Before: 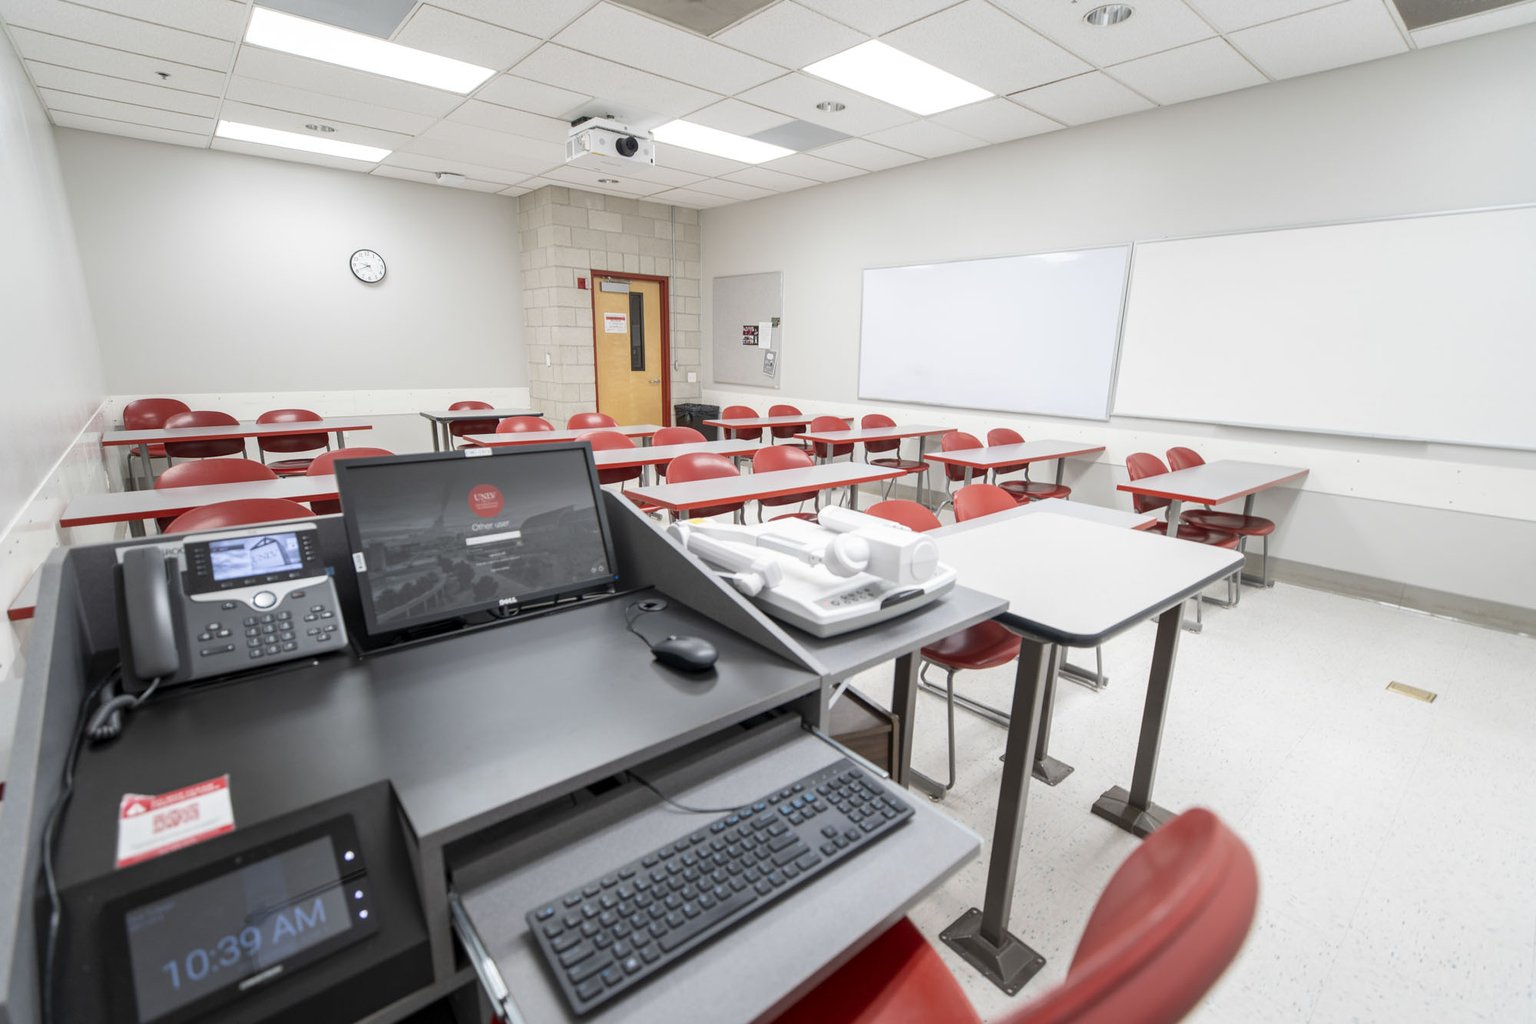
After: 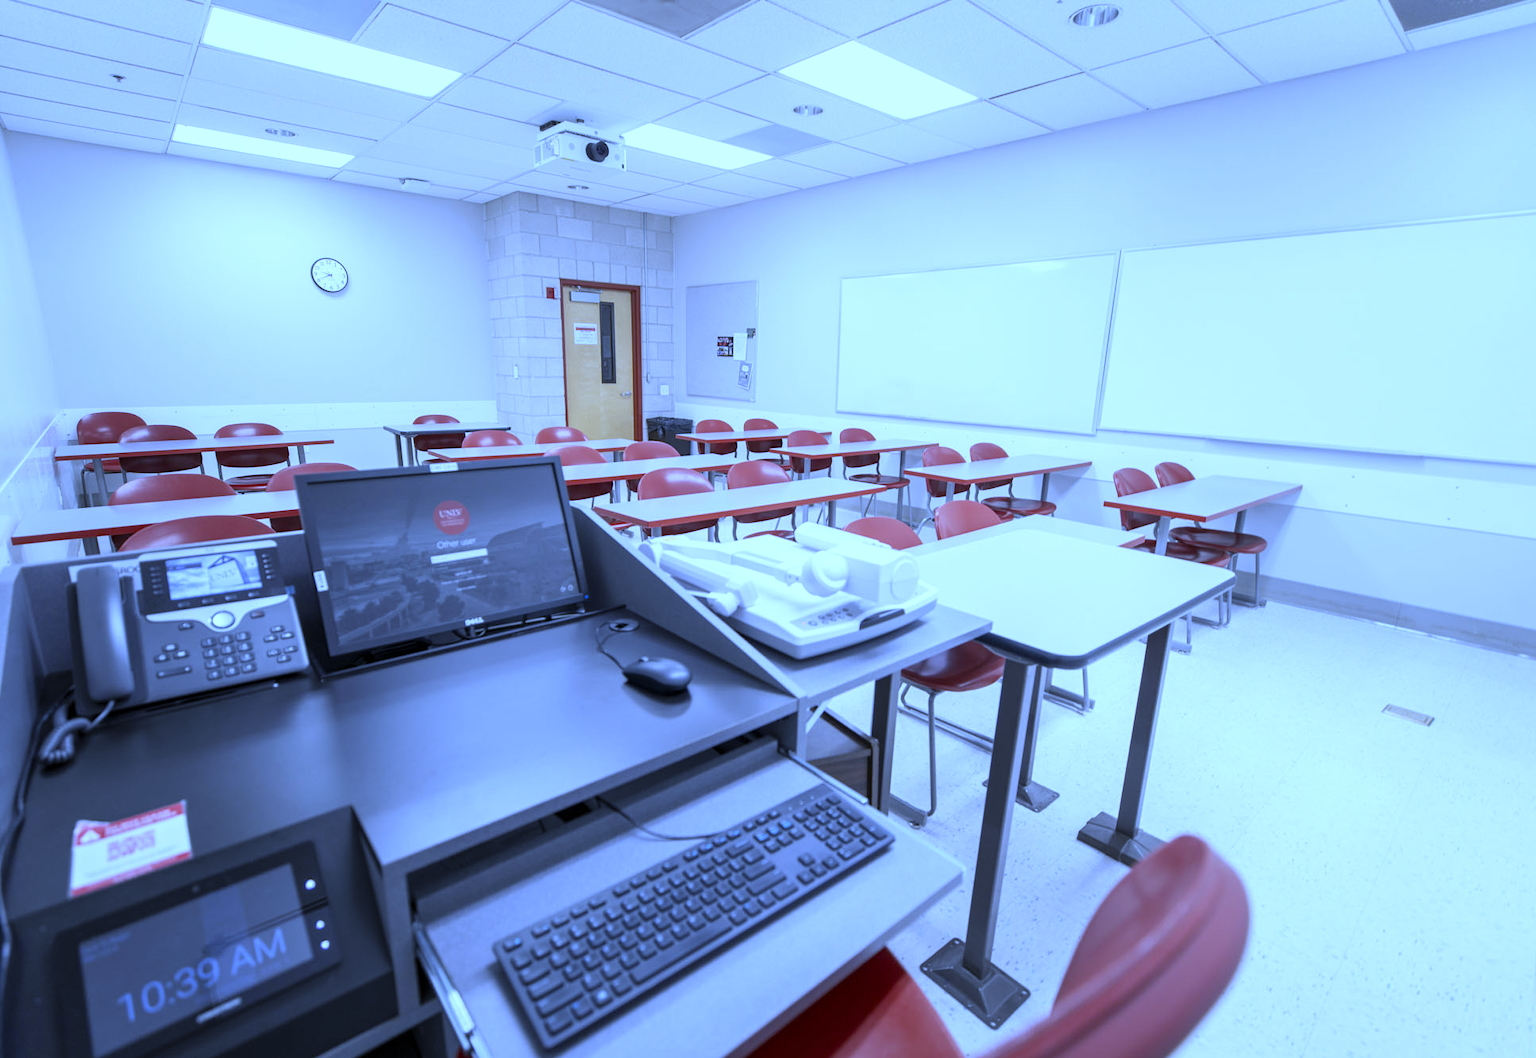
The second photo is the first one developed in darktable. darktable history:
white balance: red 0.766, blue 1.537
exposure: exposure 0.127 EV, compensate highlight preservation false
crop and rotate: left 3.238%
tone equalizer: on, module defaults
